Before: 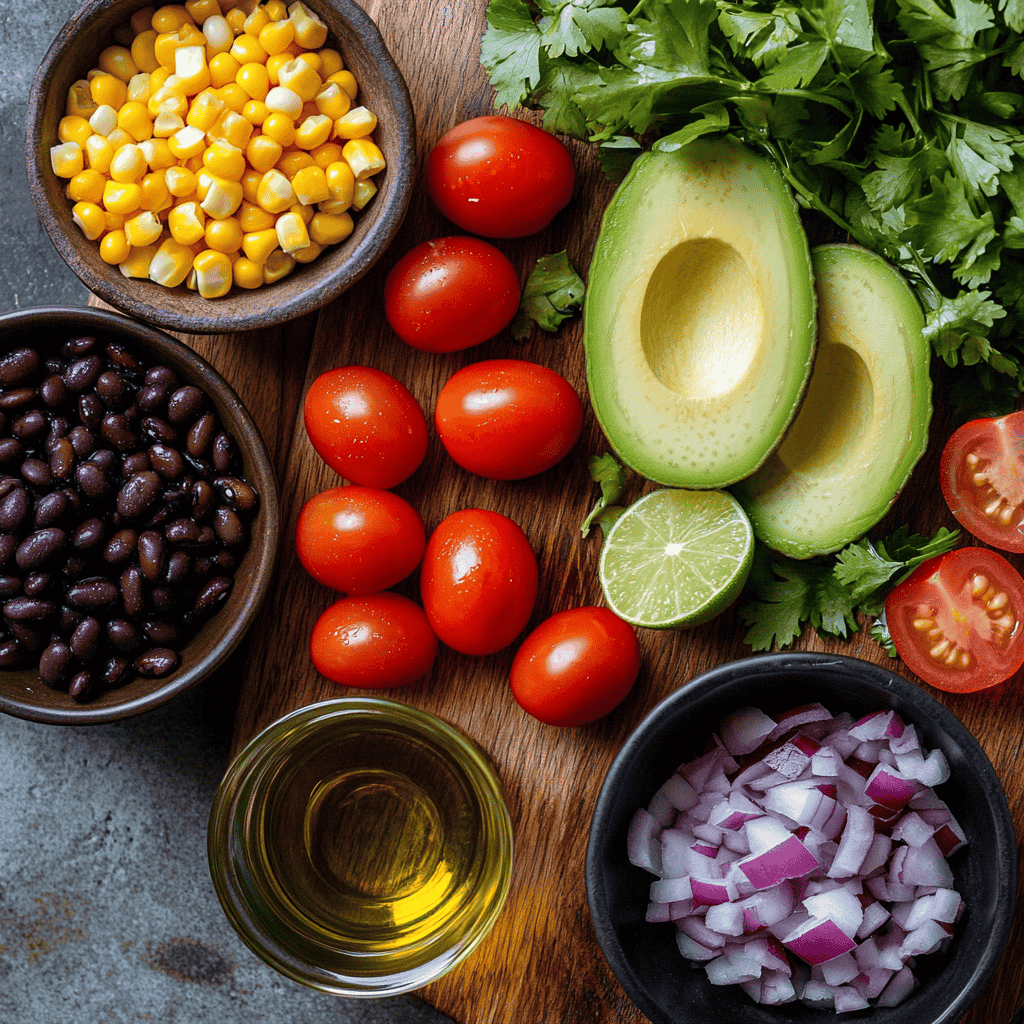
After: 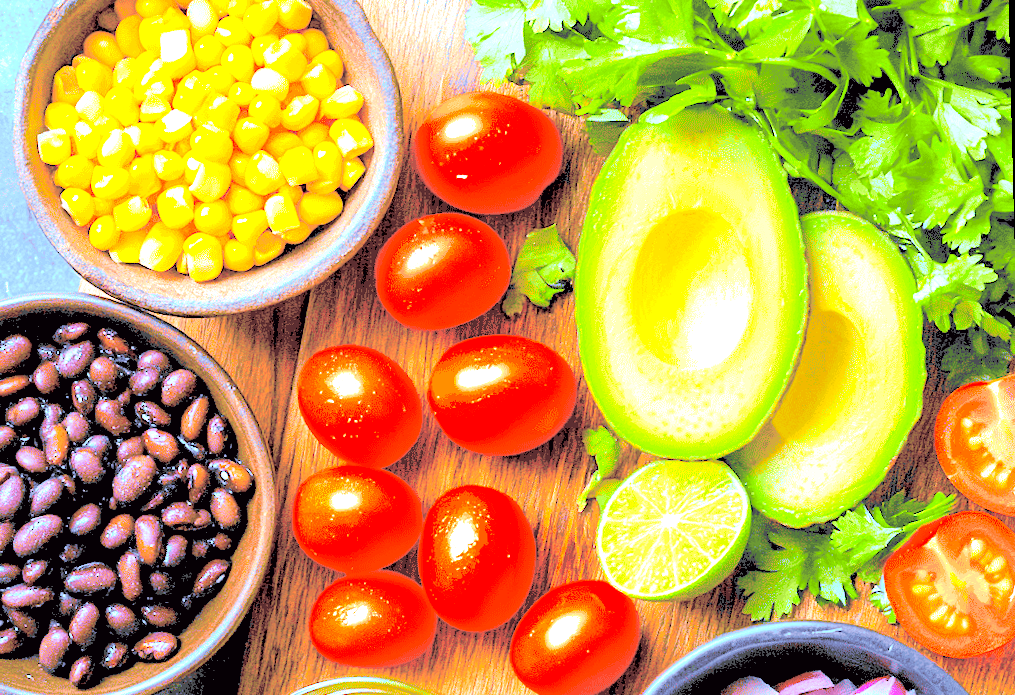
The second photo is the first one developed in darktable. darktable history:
color contrast: green-magenta contrast 1.55, blue-yellow contrast 1.83
crop: bottom 28.576%
rotate and perspective: rotation -1.42°, crop left 0.016, crop right 0.984, crop top 0.035, crop bottom 0.965
exposure: black level correction 0.001, exposure 1.84 EV, compensate highlight preservation false
white balance: red 0.931, blue 1.11
velvia: on, module defaults
contrast brightness saturation: brightness 1
